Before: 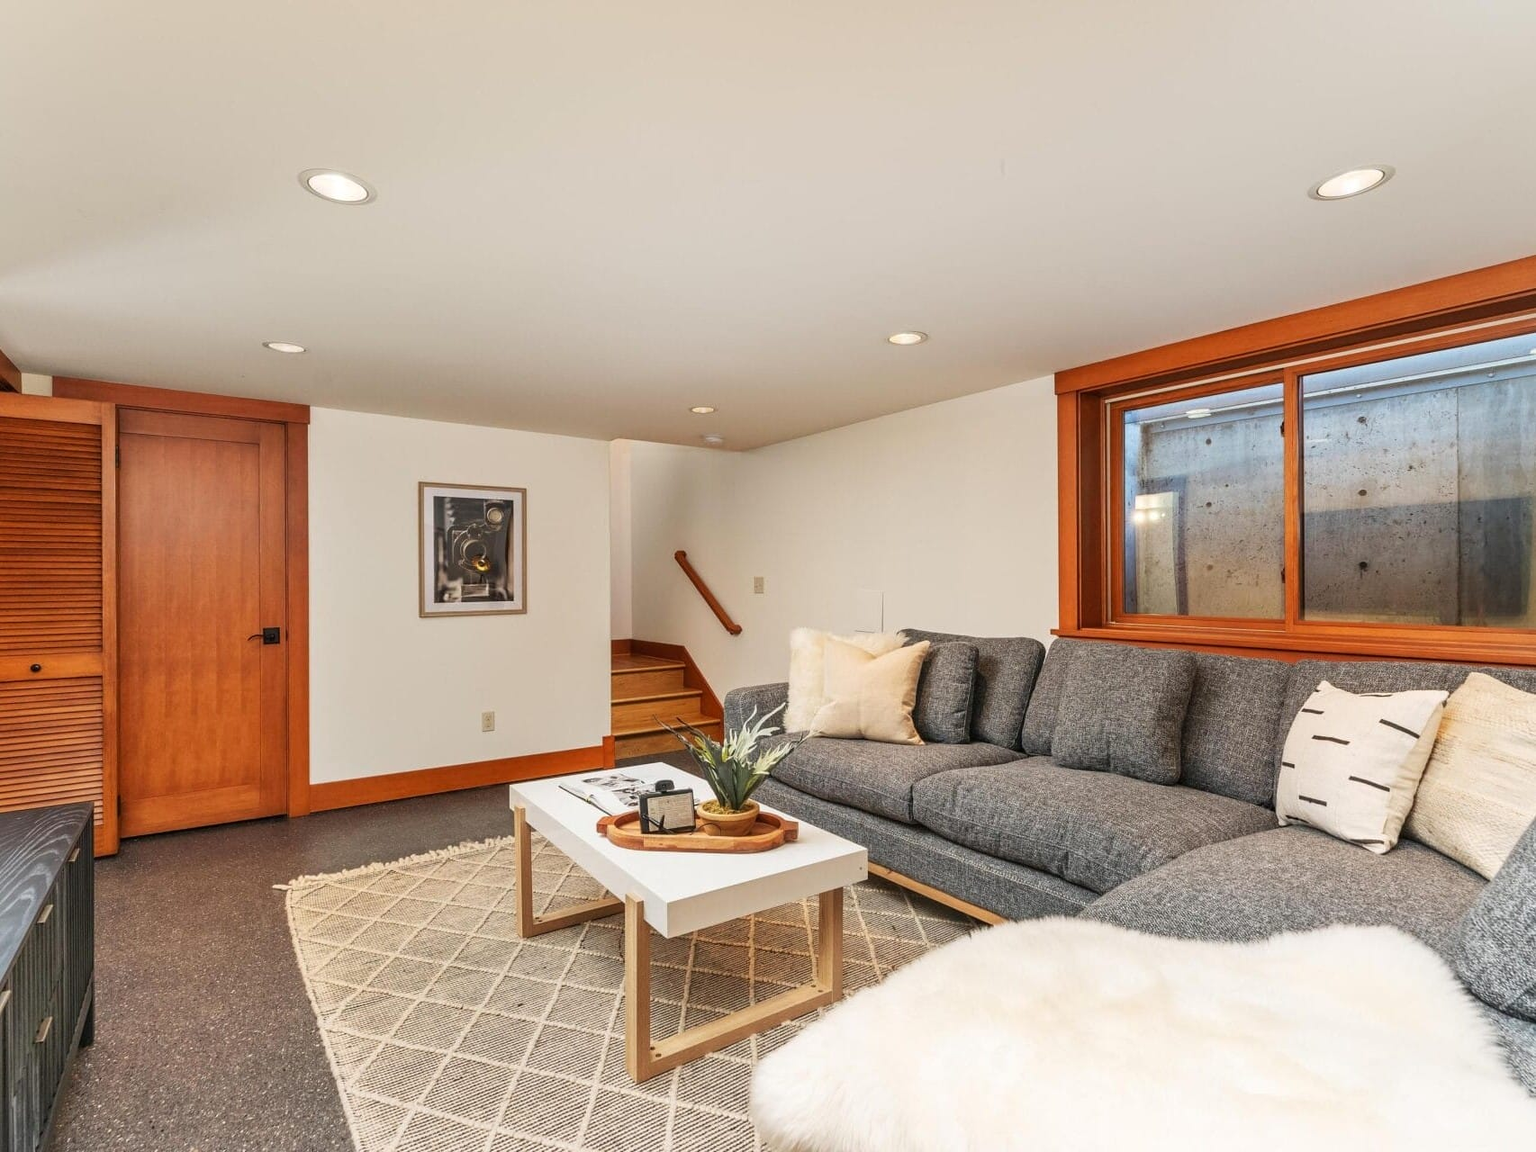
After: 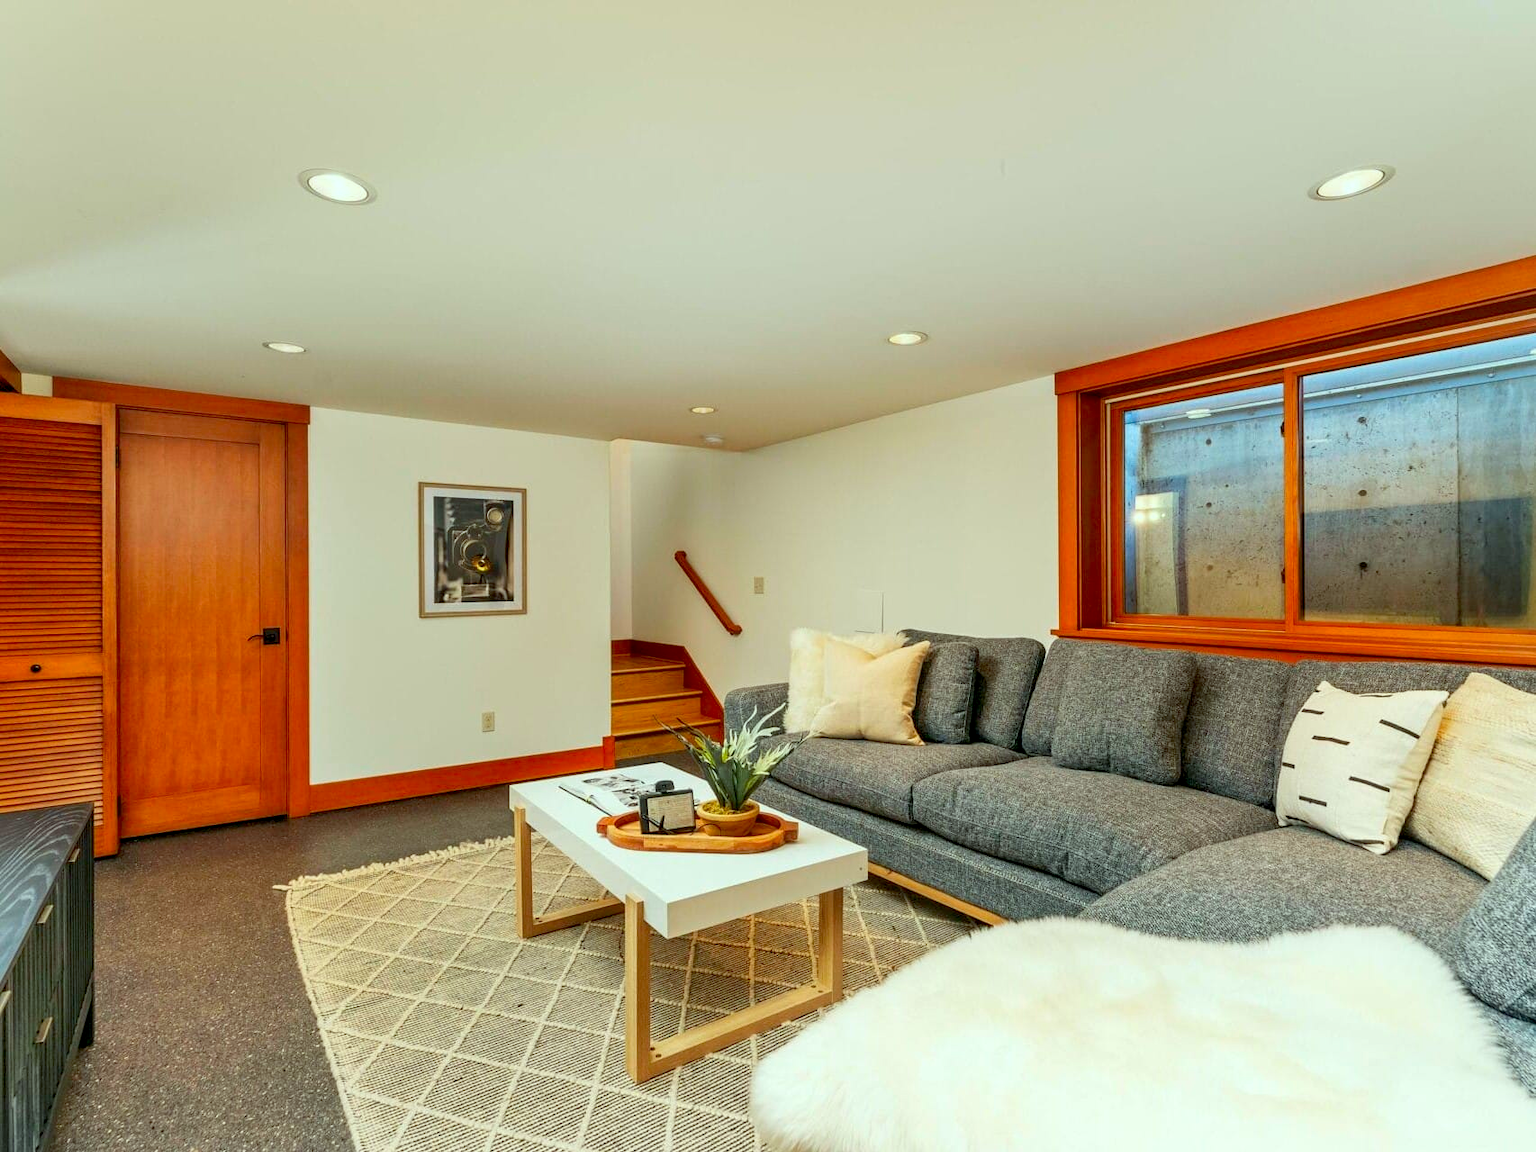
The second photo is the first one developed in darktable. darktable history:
exposure: black level correction 0.009, exposure 0.016 EV, compensate highlight preservation false
color correction: highlights a* -7.34, highlights b* 1.04, shadows a* -3.21, saturation 1.39
